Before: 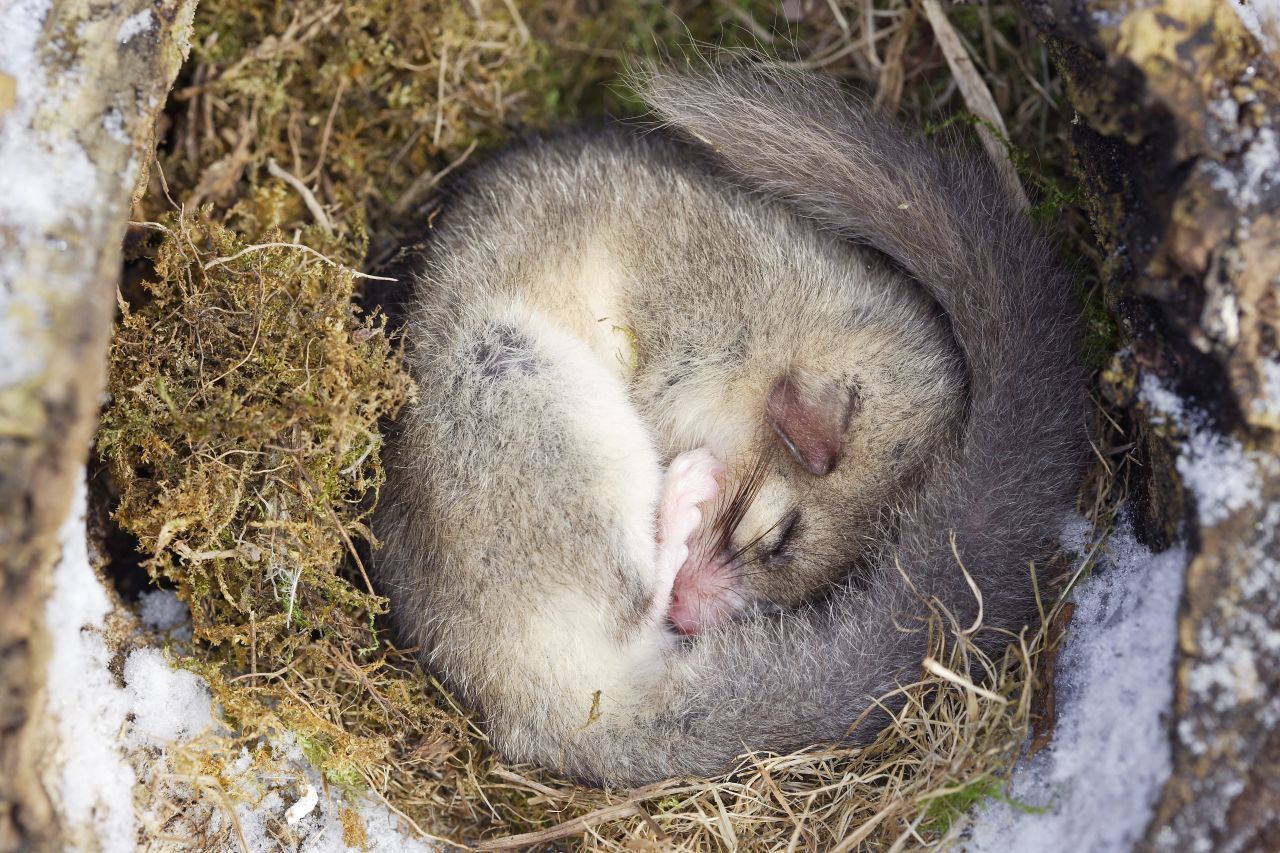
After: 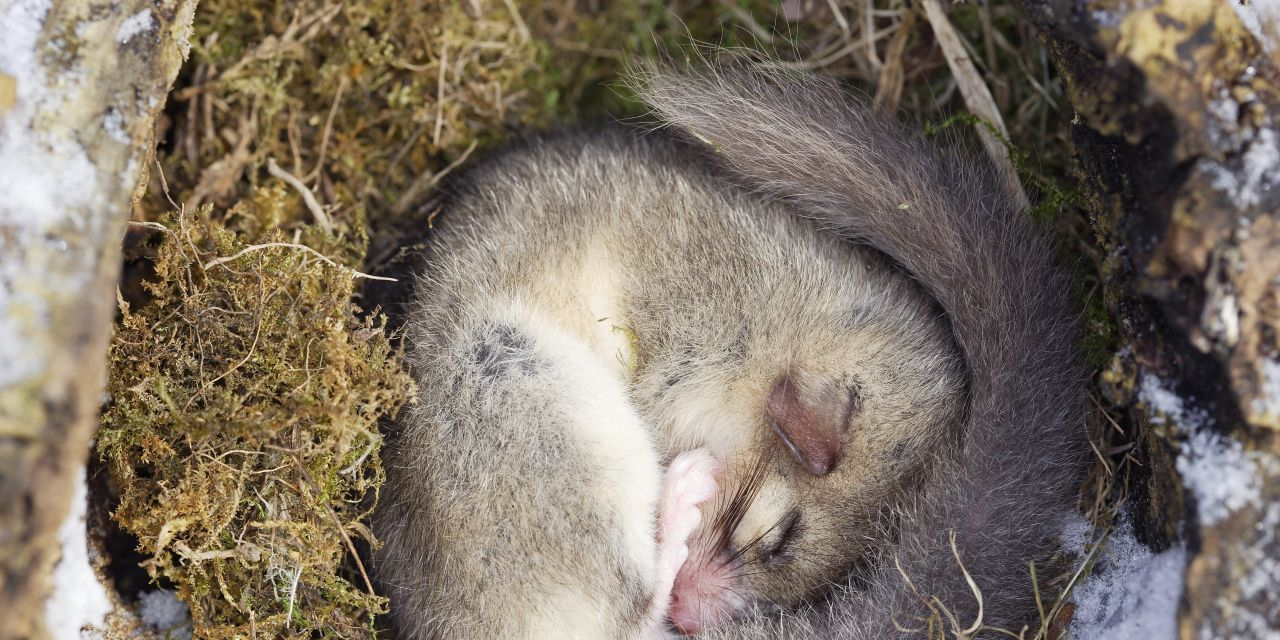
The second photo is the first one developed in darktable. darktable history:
crop: bottom 24.915%
